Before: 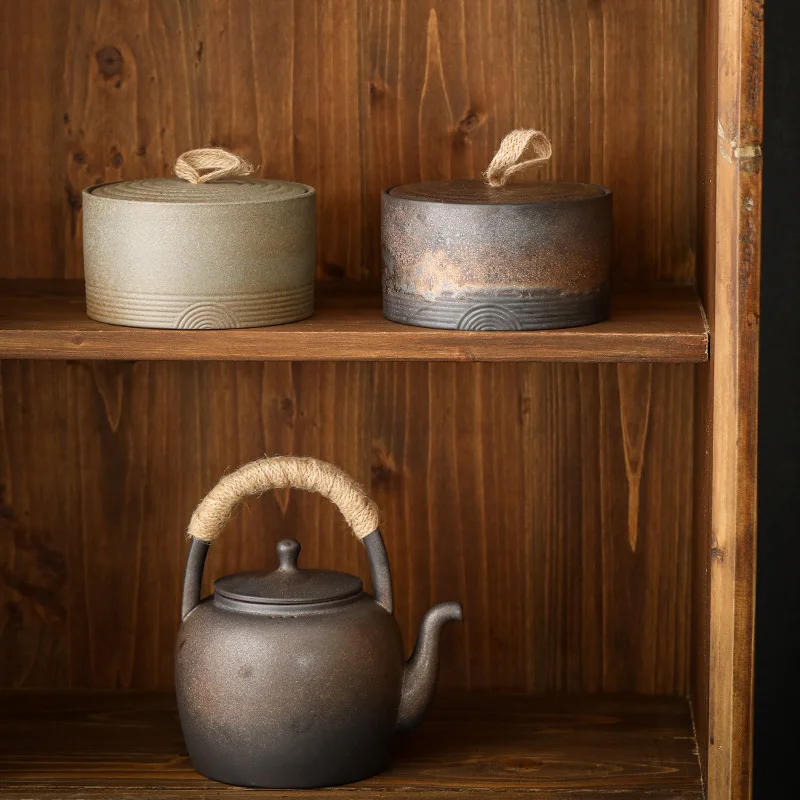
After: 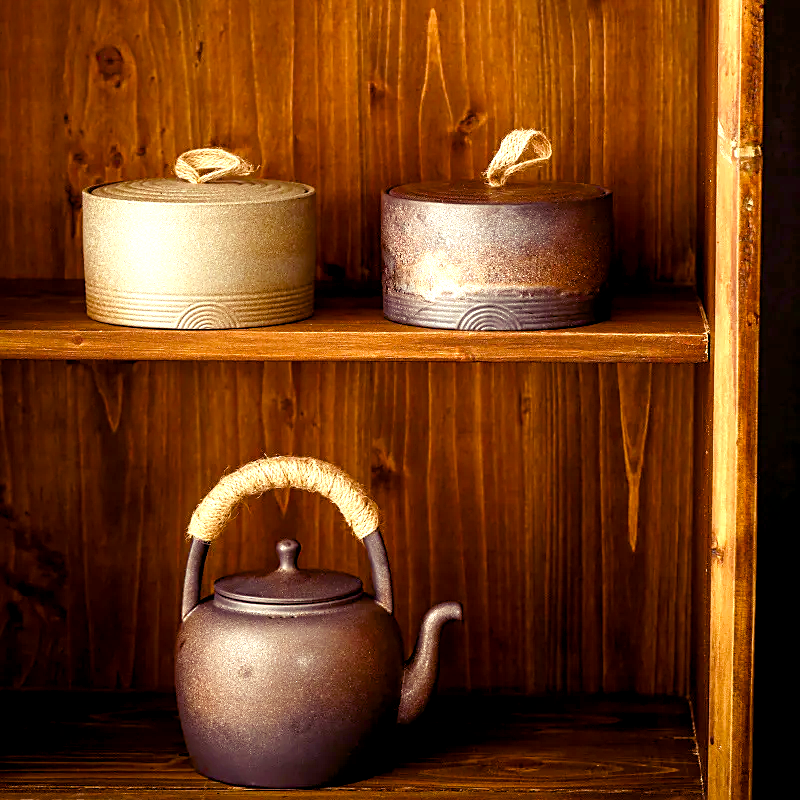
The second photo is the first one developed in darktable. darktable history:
color balance rgb: shadows lift › luminance -21.66%, shadows lift › chroma 8.98%, shadows lift › hue 283.37°, power › chroma 1.55%, power › hue 25.59°, highlights gain › luminance 6.08%, highlights gain › chroma 2.55%, highlights gain › hue 90°, global offset › luminance -0.87%, perceptual saturation grading › global saturation 27.49%, perceptual saturation grading › highlights -28.39%, perceptual saturation grading › mid-tones 15.22%, perceptual saturation grading › shadows 33.98%, perceptual brilliance grading › highlights 10%, perceptual brilliance grading › mid-tones 5%
white balance: emerald 1
sharpen: on, module defaults
exposure: black level correction 0.001, exposure 0.5 EV, compensate exposure bias true, compensate highlight preservation false
